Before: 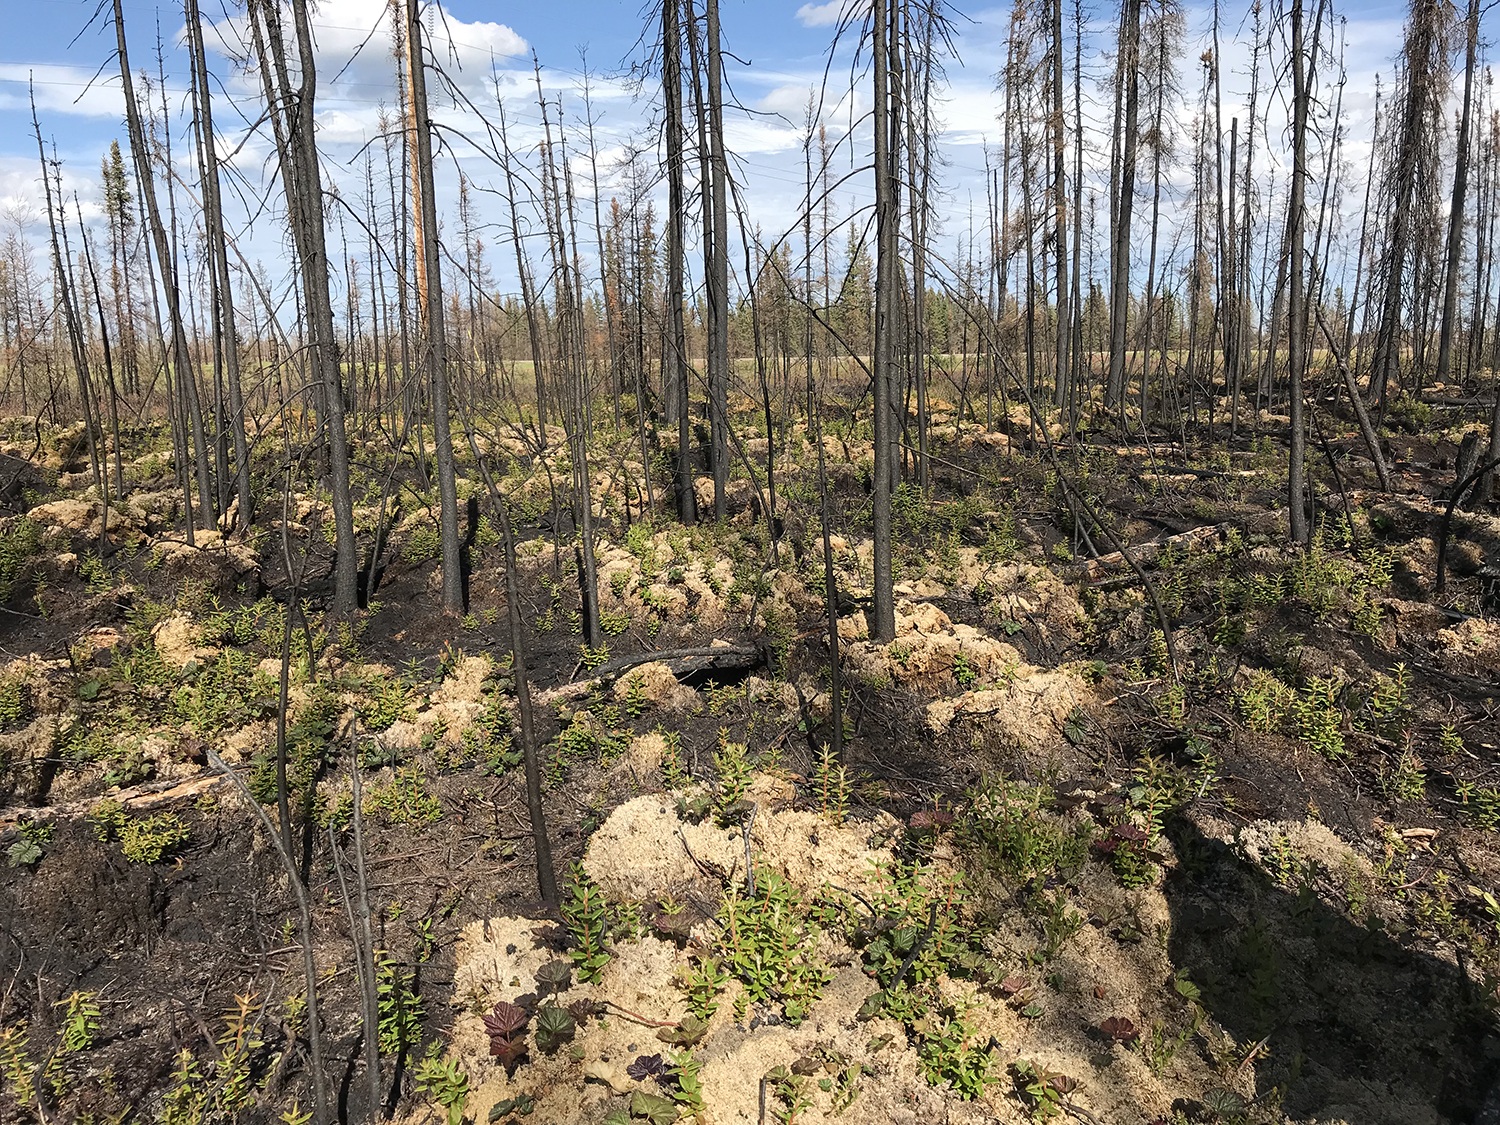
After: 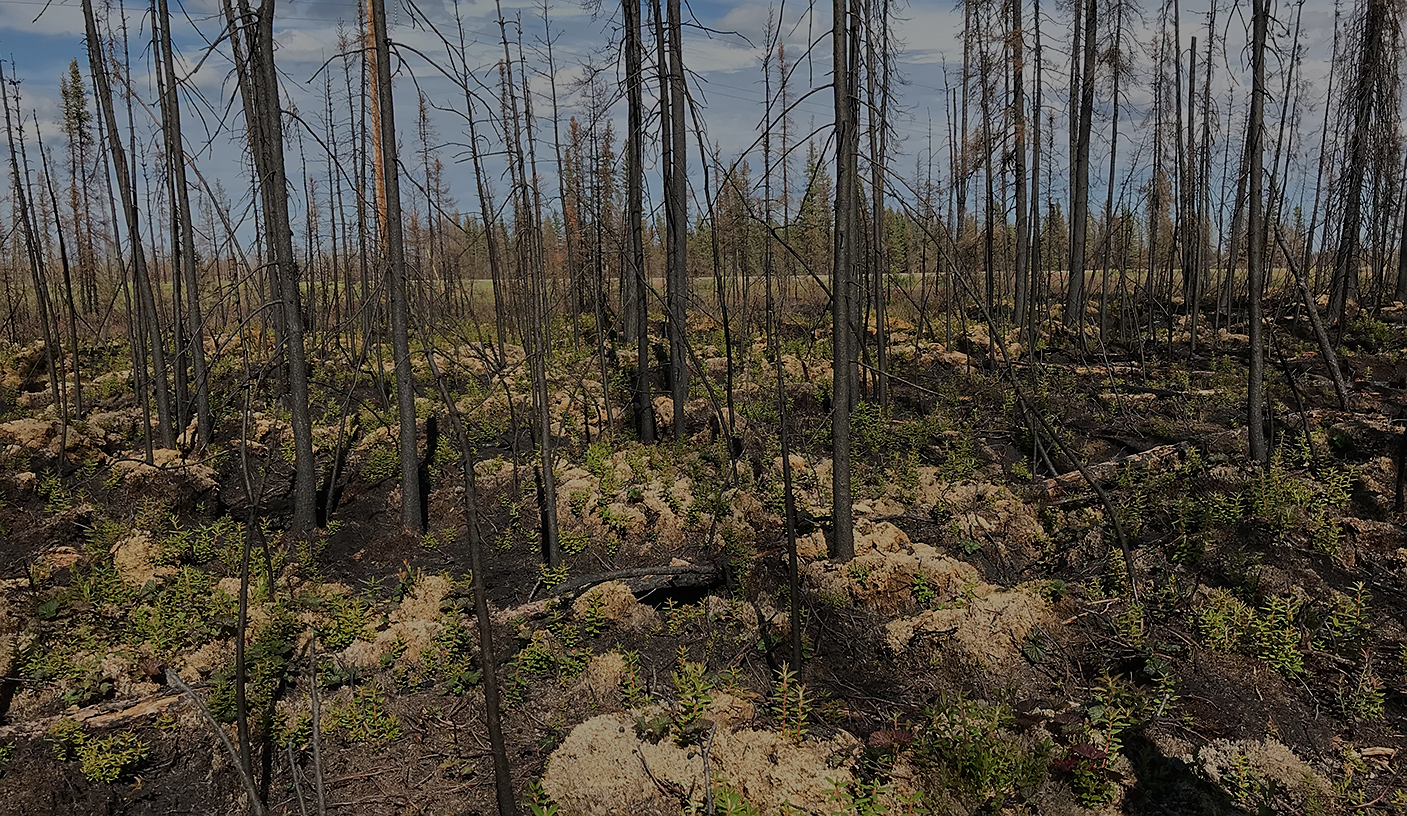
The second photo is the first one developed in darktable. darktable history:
sharpen: radius 1
tone curve: curves: ch0 [(0, 0) (0.251, 0.254) (0.689, 0.733) (1, 1)]
crop: left 2.737%, top 7.287%, right 3.421%, bottom 20.179%
exposure: exposure -2.446 EV, compensate highlight preservation false
tone equalizer: -8 EV 1 EV, -7 EV 1 EV, -6 EV 1 EV, -5 EV 1 EV, -4 EV 1 EV, -3 EV 0.75 EV, -2 EV 0.5 EV, -1 EV 0.25 EV
